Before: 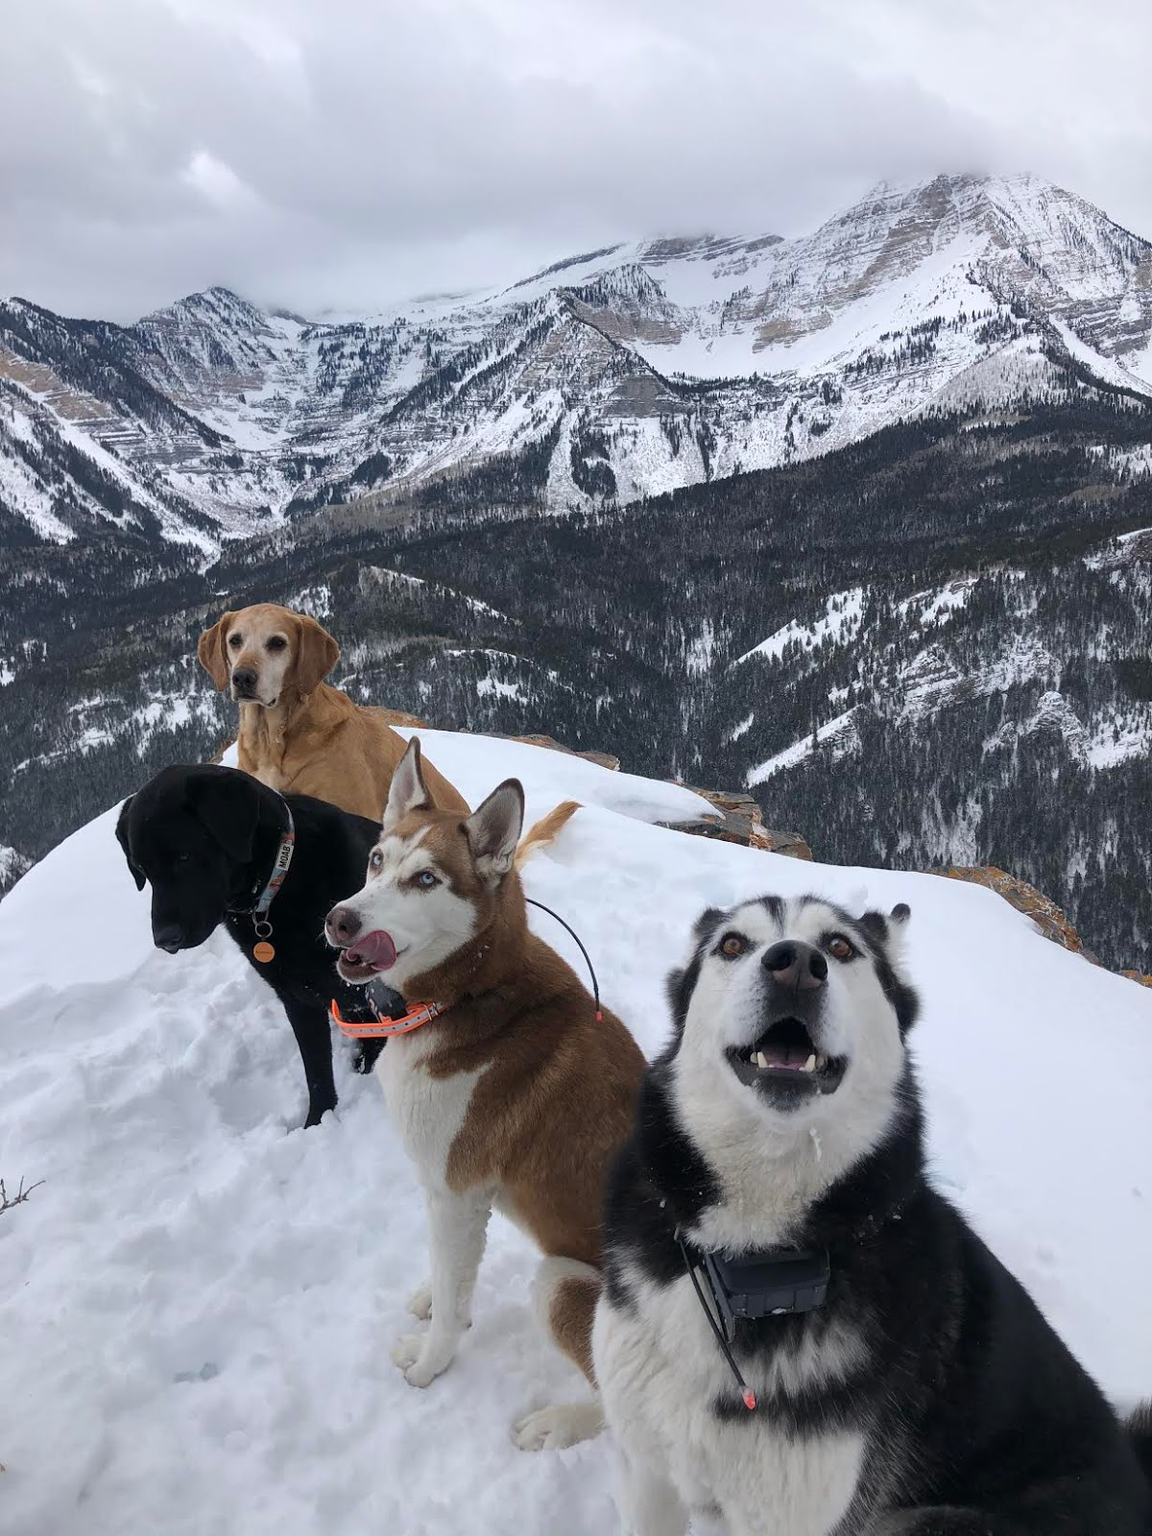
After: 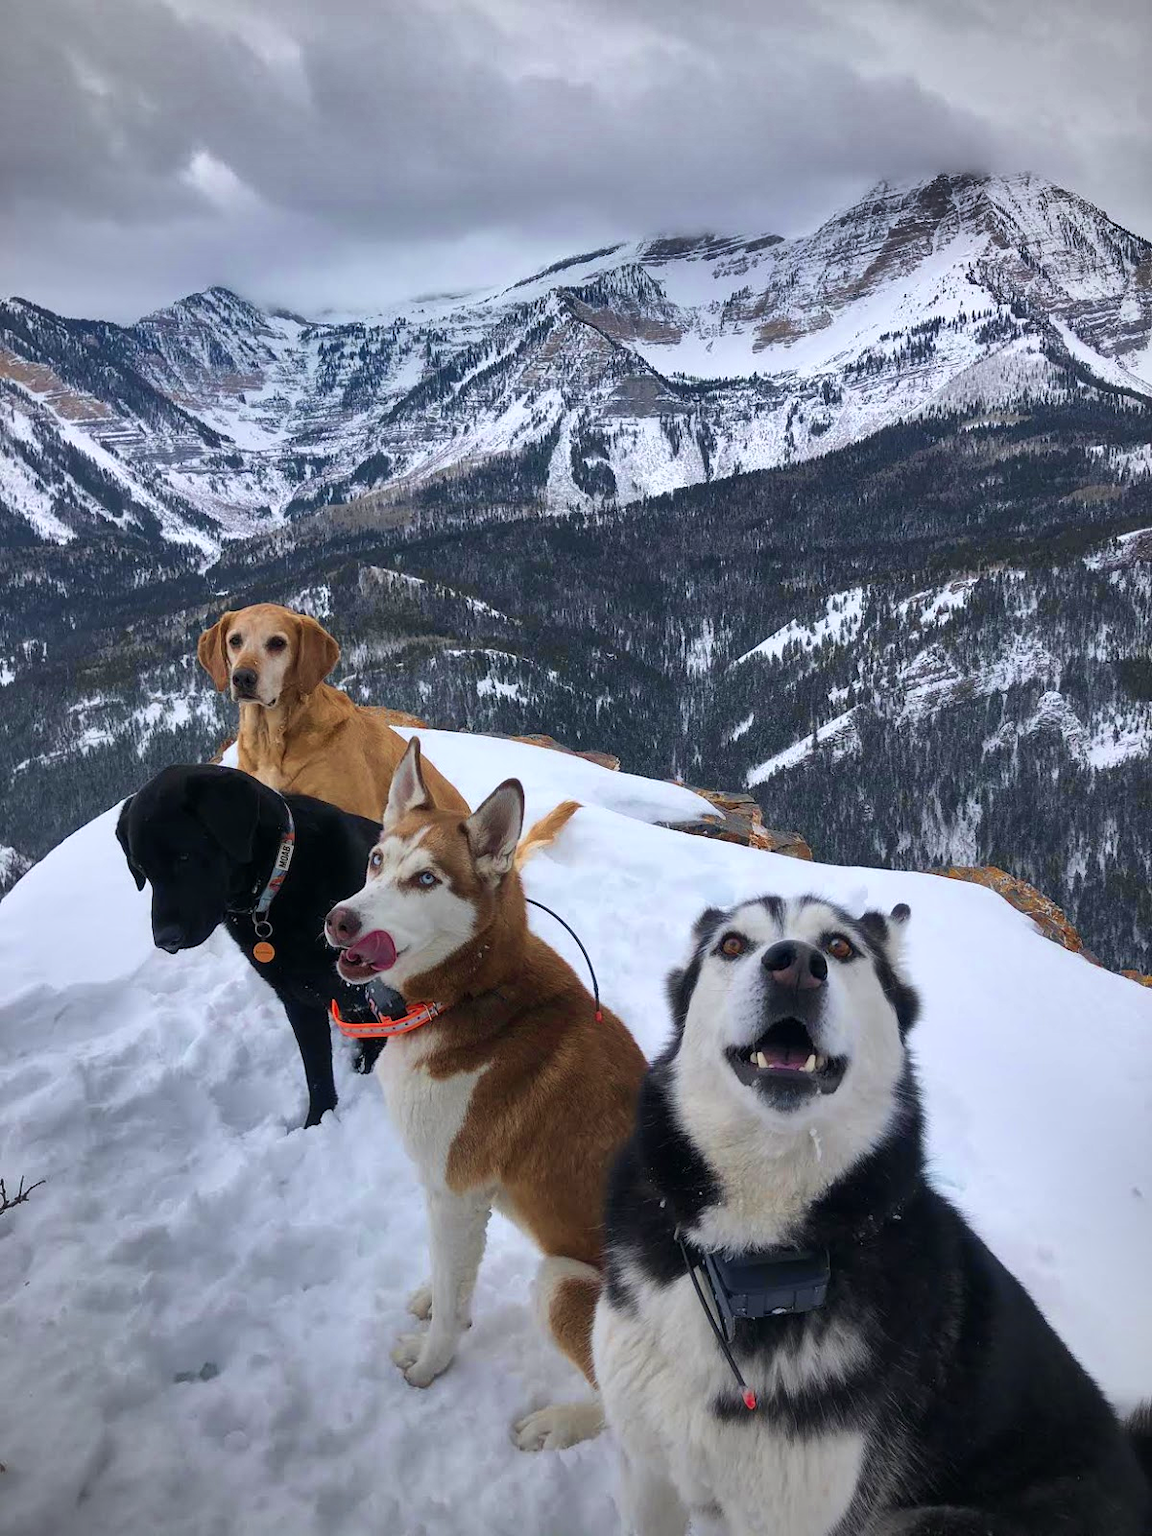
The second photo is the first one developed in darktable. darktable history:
color zones: curves: ch0 [(0.004, 0.305) (0.261, 0.623) (0.389, 0.399) (0.708, 0.571) (0.947, 0.34)]; ch1 [(0.025, 0.645) (0.229, 0.584) (0.326, 0.551) (0.484, 0.262) (0.757, 0.643)]
shadows and highlights: radius 106.93, shadows 41.02, highlights -71.87, shadows color adjustment 99.16%, highlights color adjustment 0.755%, low approximation 0.01, soften with gaussian
vignetting: fall-off radius 60.88%
velvia: on, module defaults
